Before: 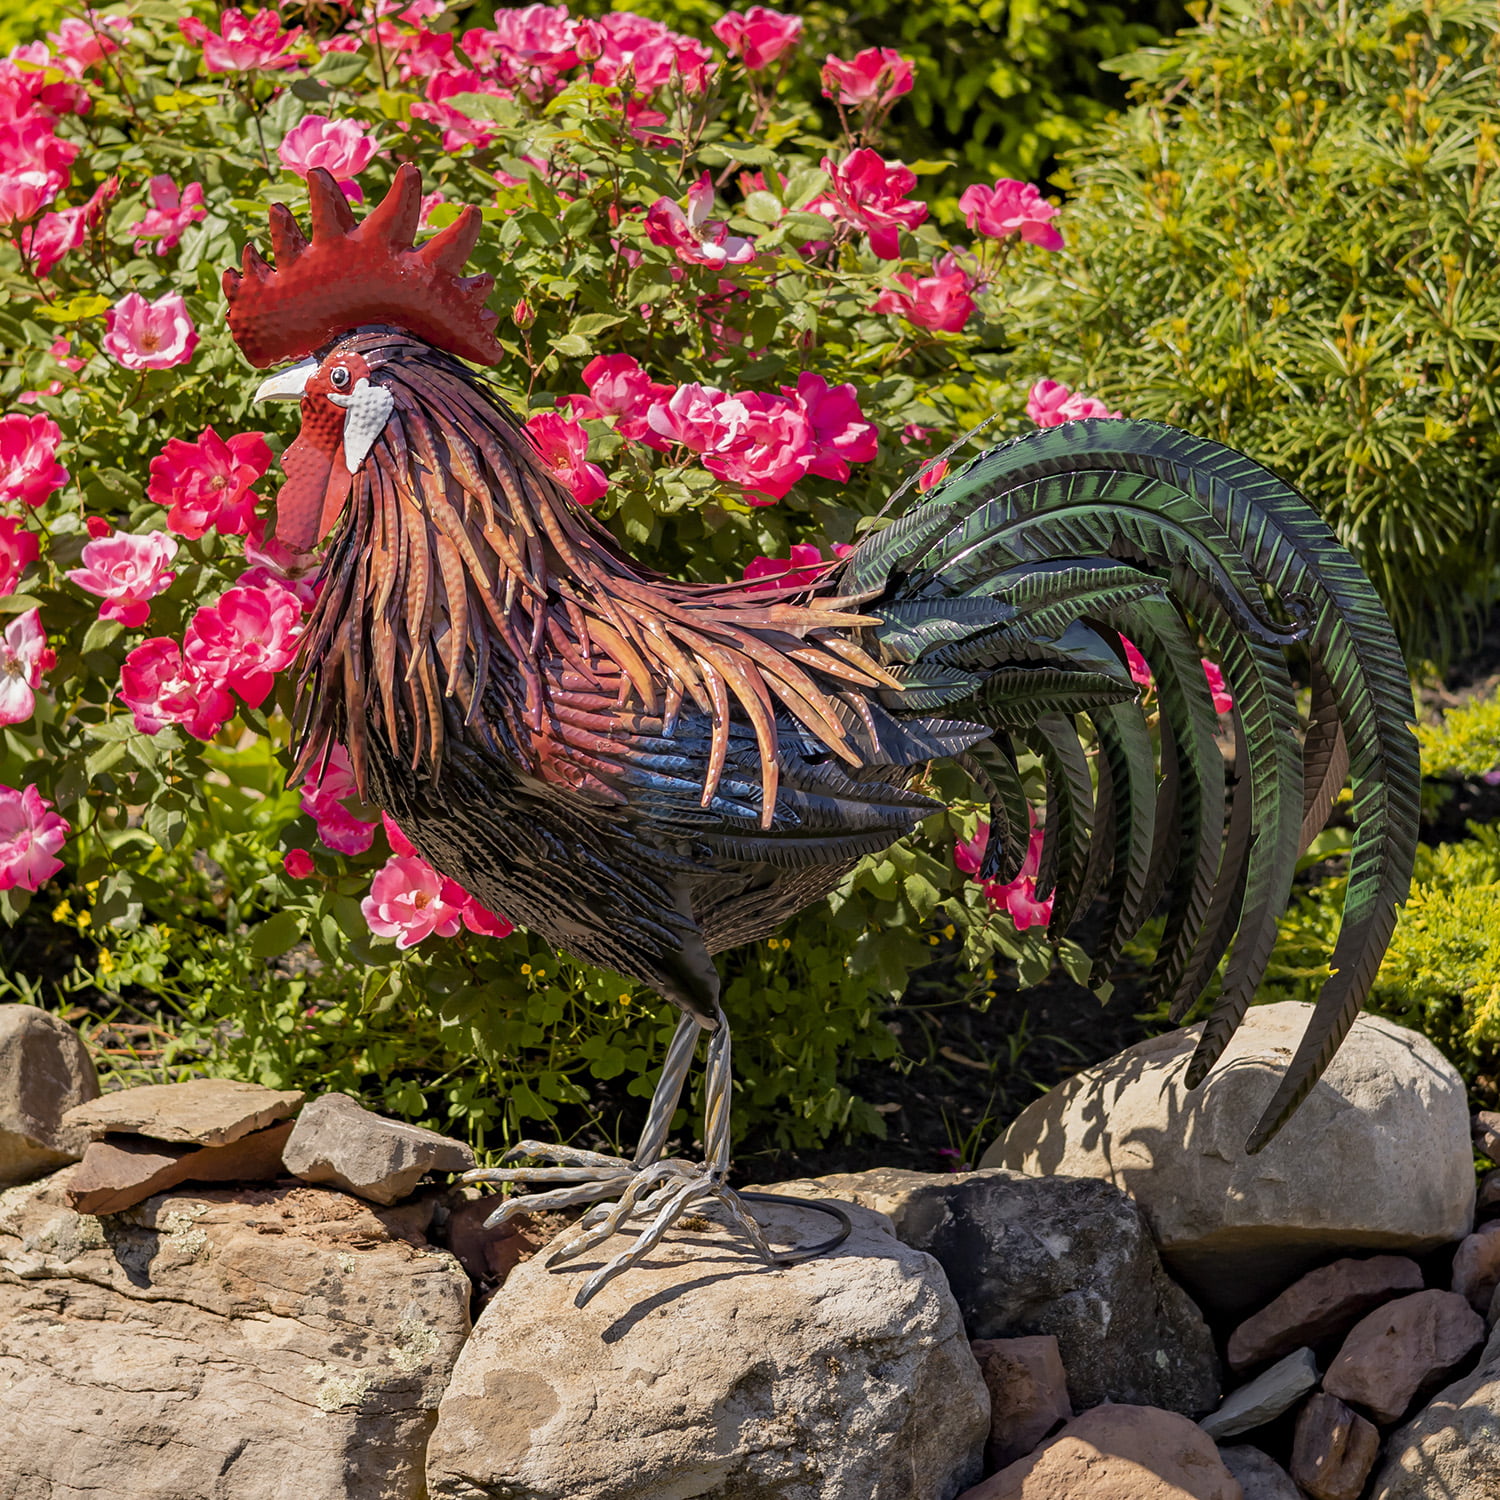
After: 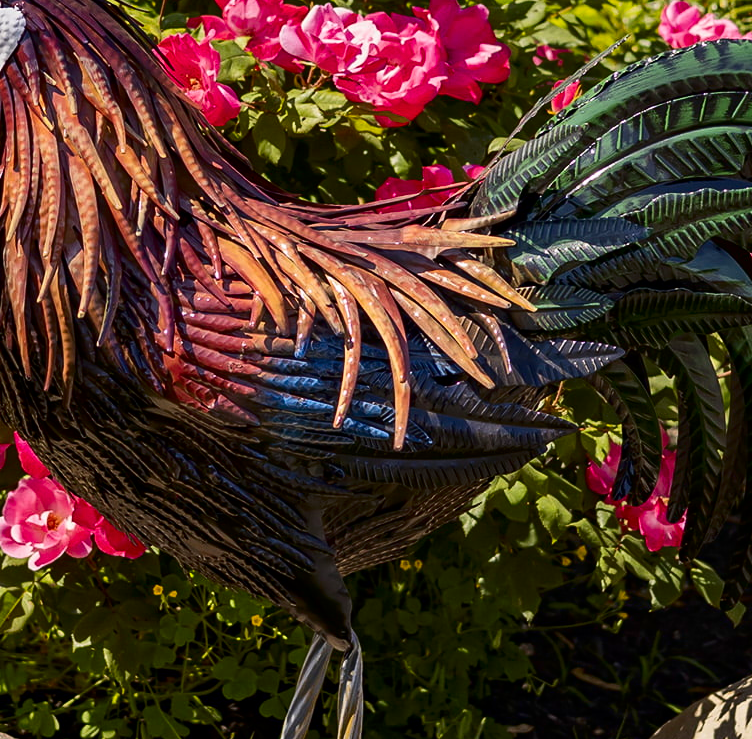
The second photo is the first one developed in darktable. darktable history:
contrast brightness saturation: contrast 0.205, brightness -0.107, saturation 0.208
crop: left 24.538%, top 25.319%, right 25.278%, bottom 25.362%
